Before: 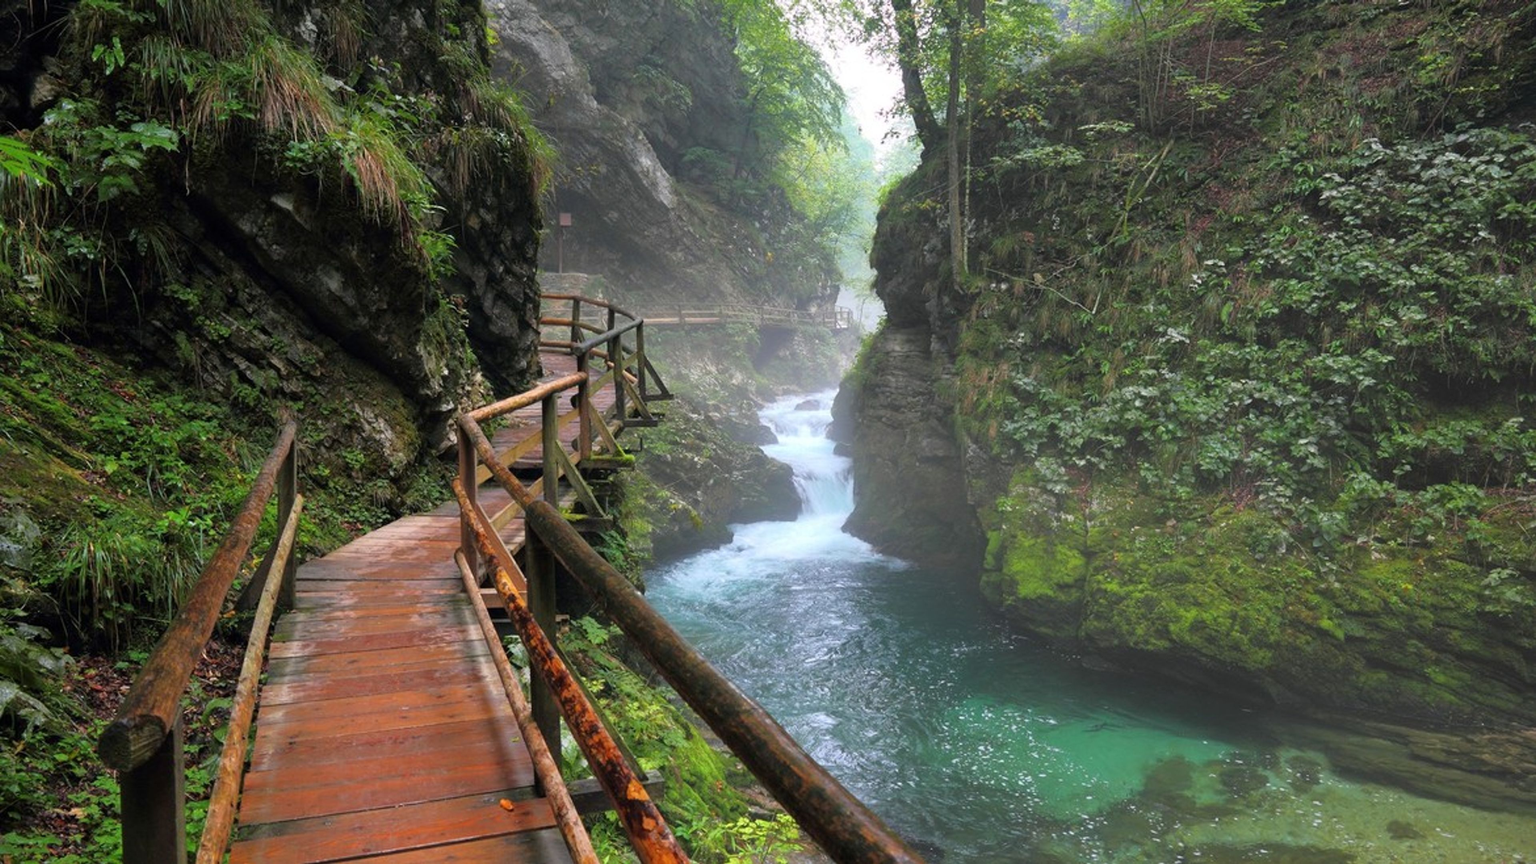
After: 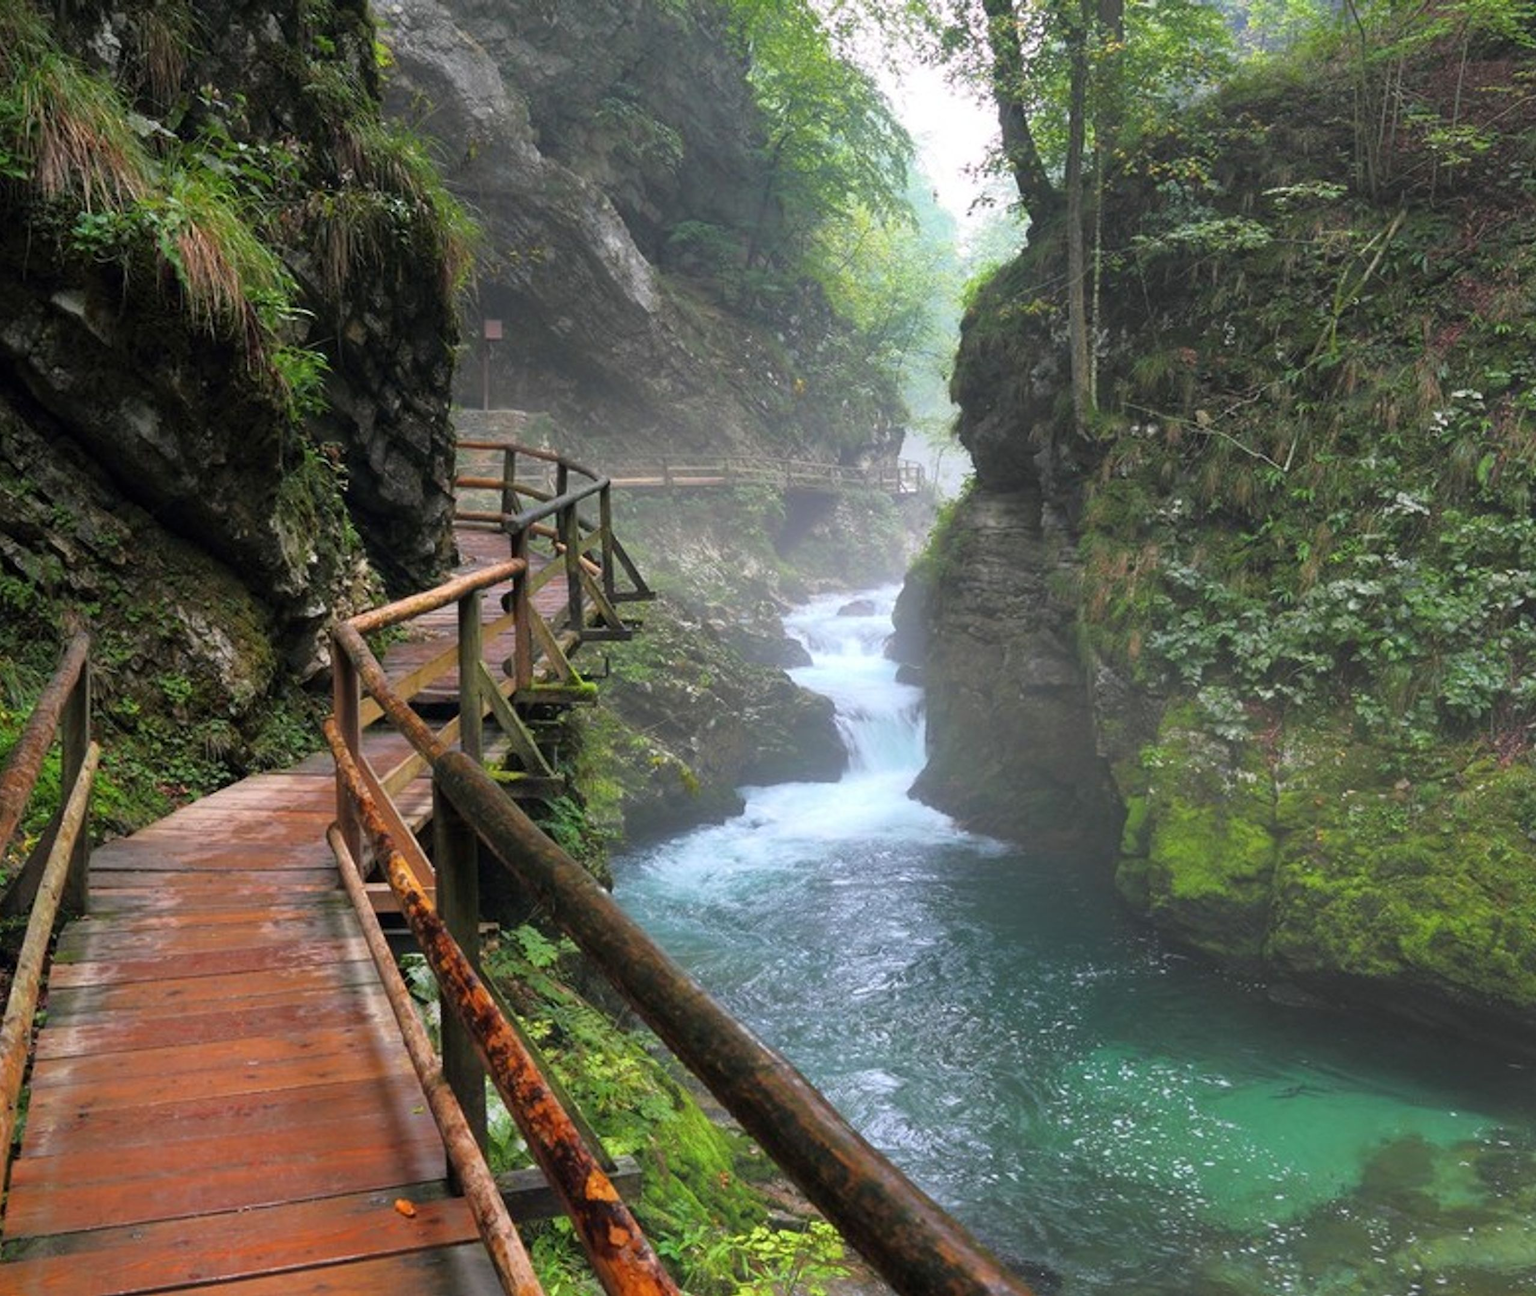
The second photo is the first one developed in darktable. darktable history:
crop: left 15.419%, right 17.914%
tone equalizer: -8 EV -0.55 EV
